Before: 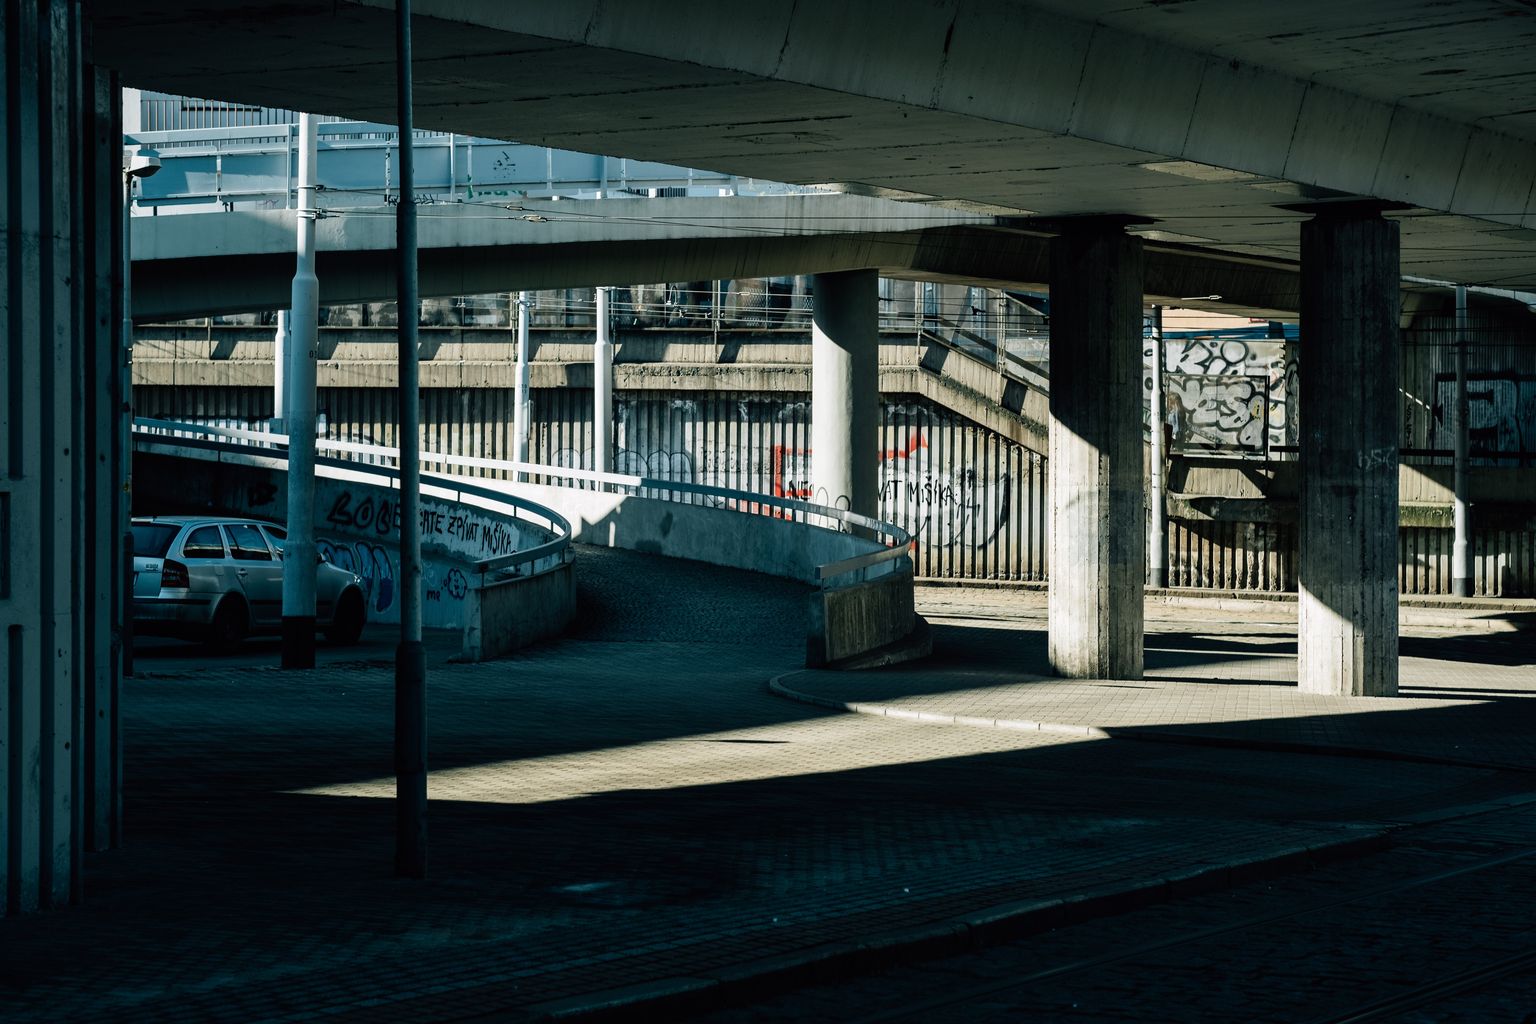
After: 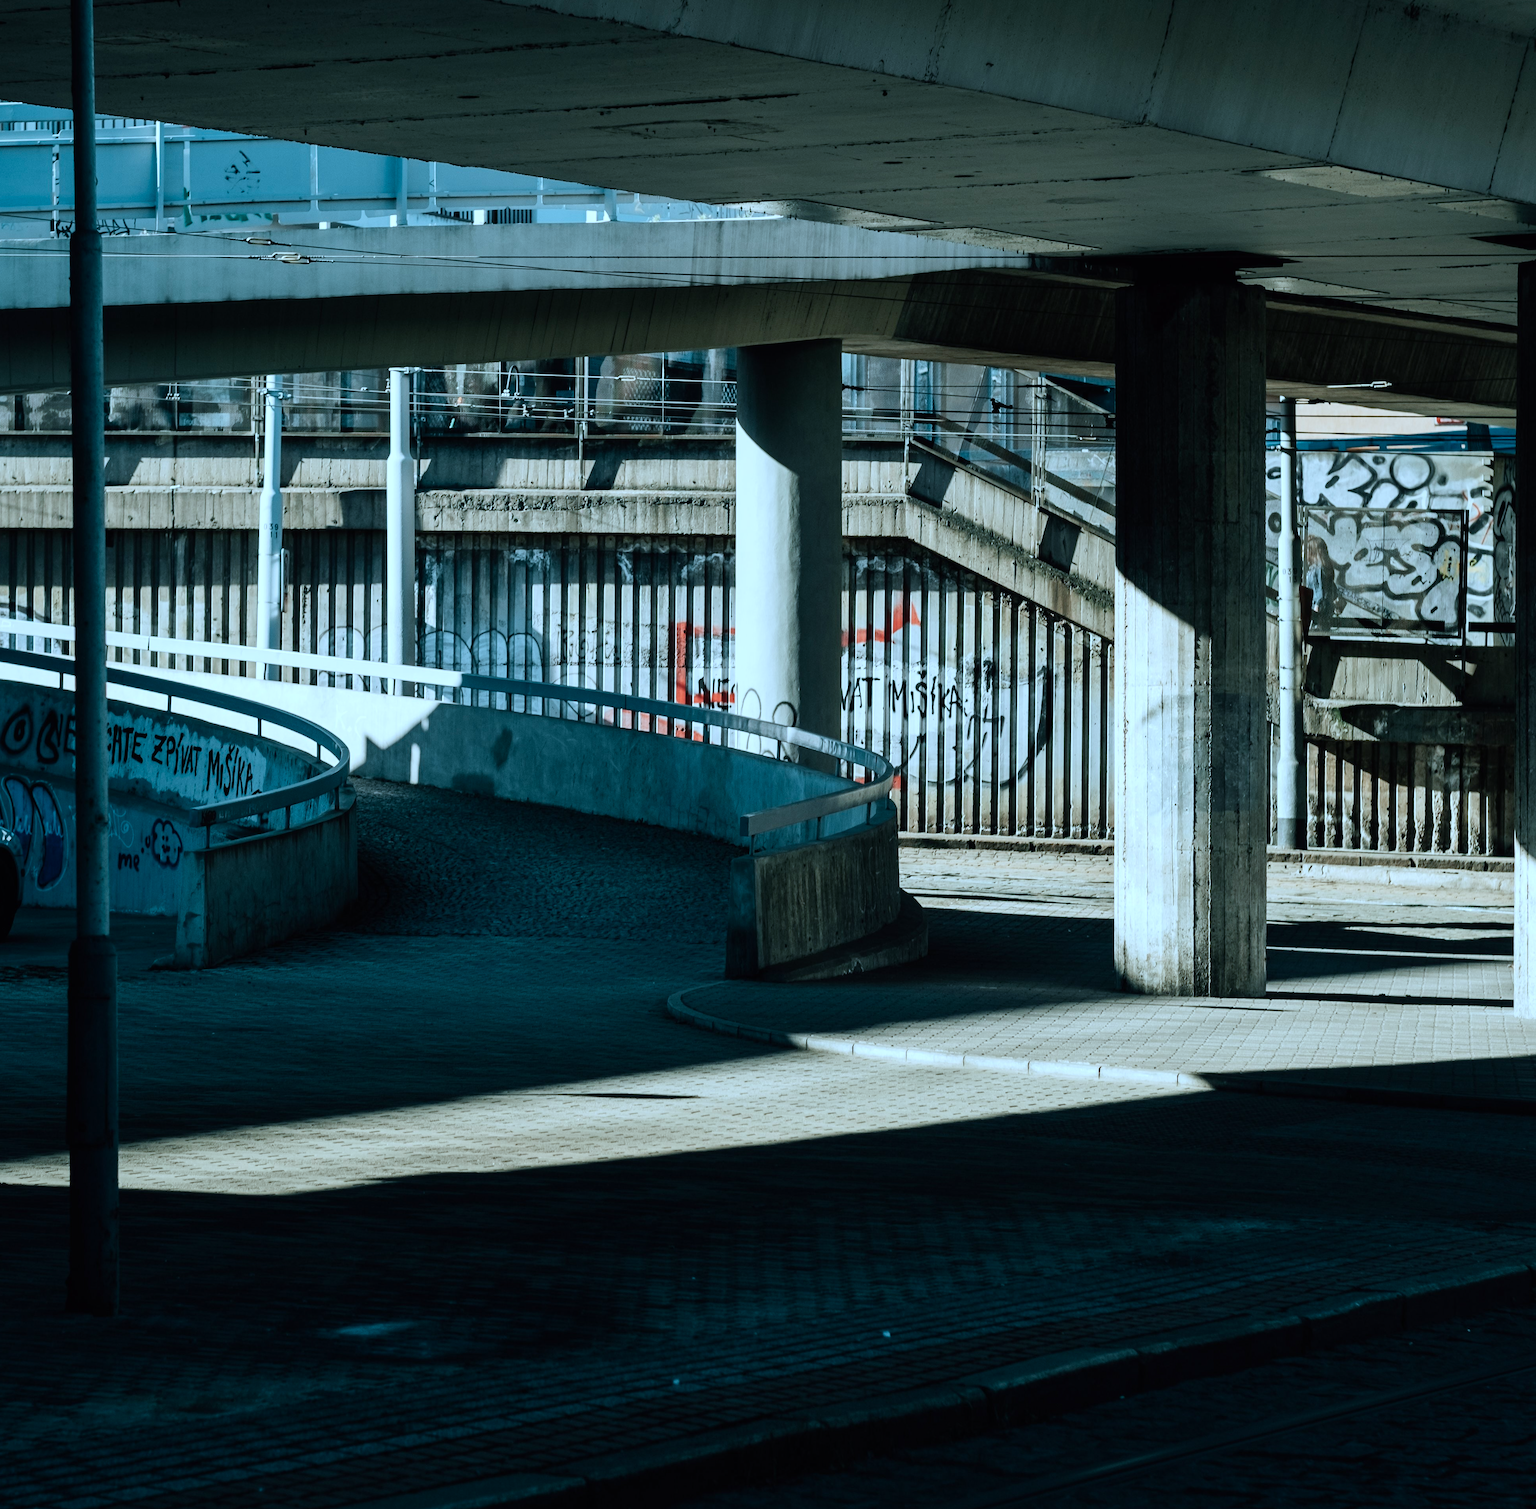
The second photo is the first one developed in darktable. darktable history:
color correction: highlights a* -9.88, highlights b* -21.15
crop and rotate: left 23.011%, top 5.637%, right 14.569%, bottom 2.34%
